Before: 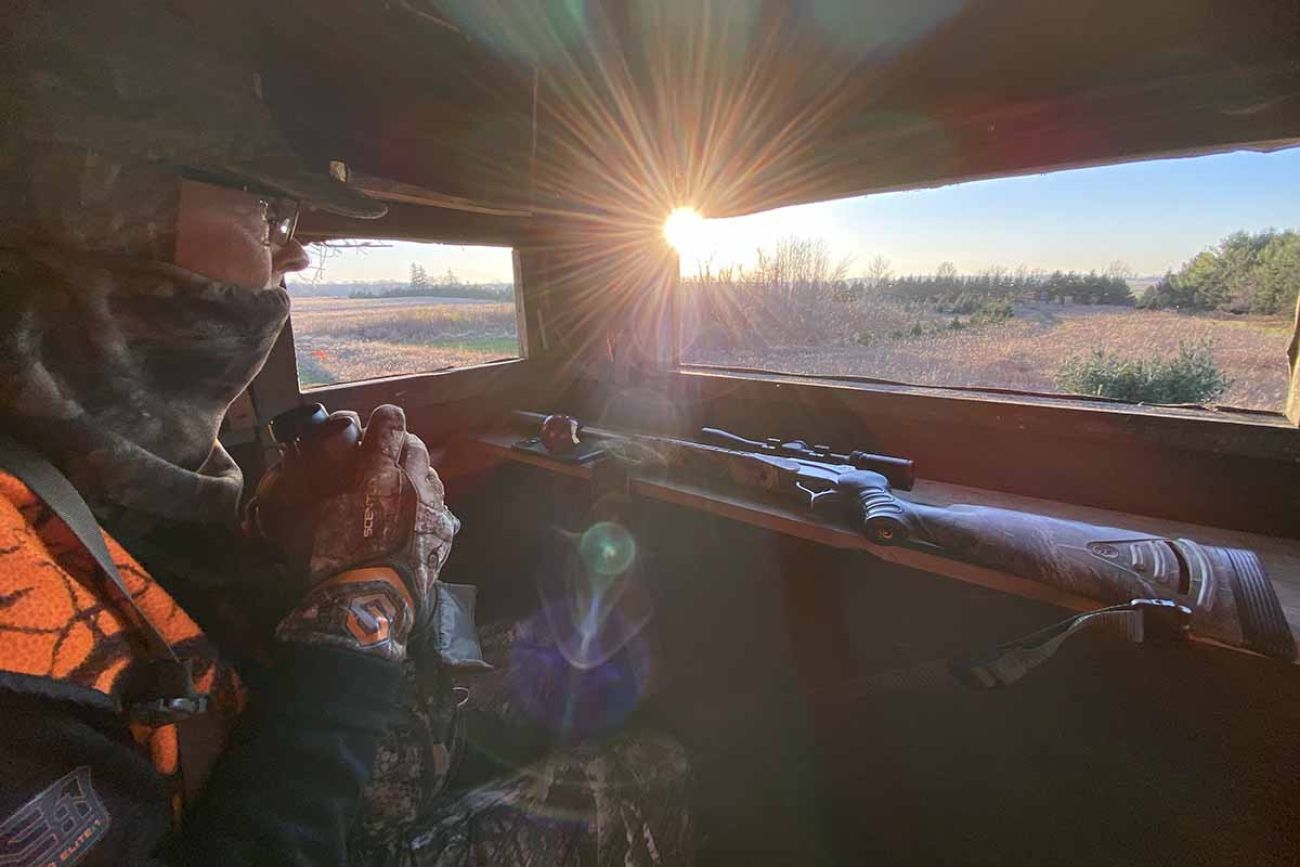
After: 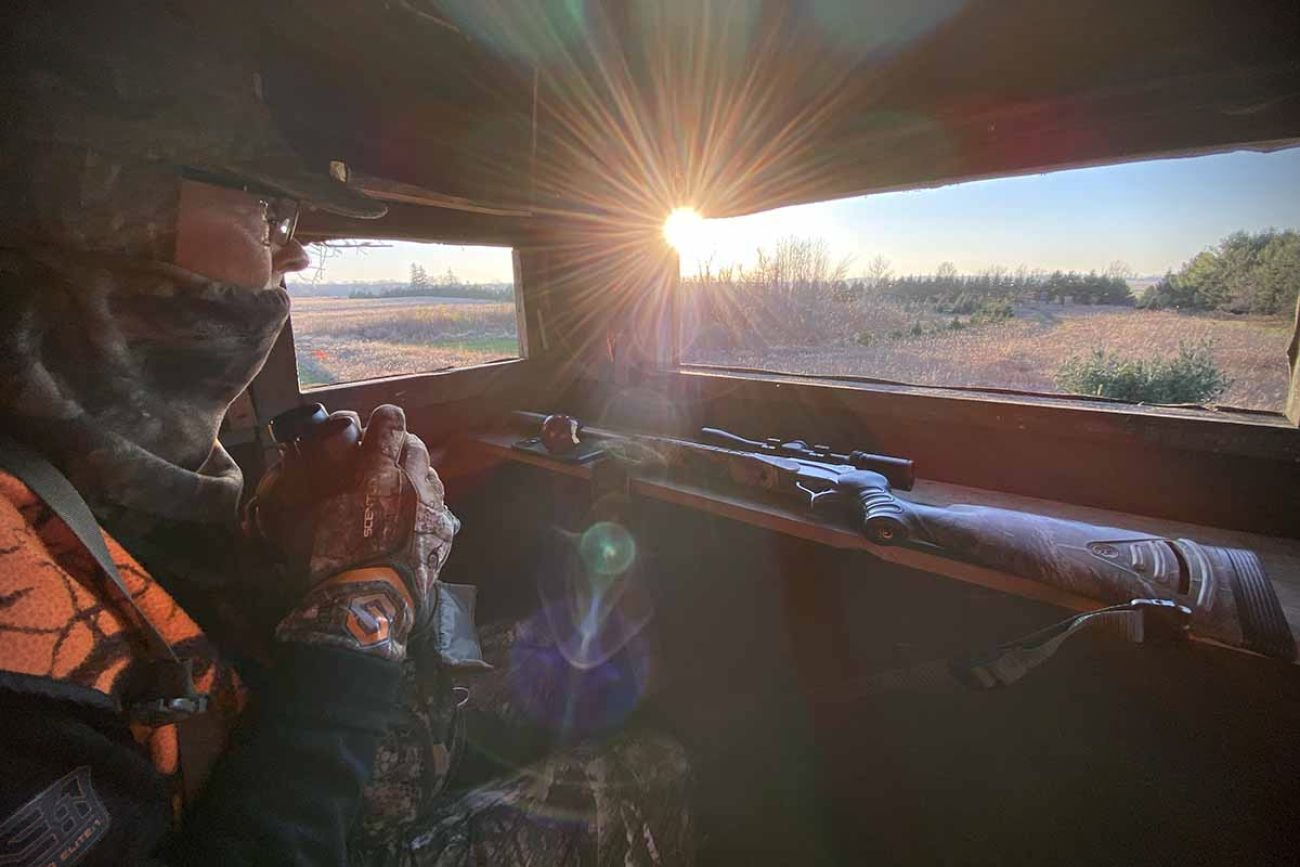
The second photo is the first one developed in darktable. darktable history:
vignetting: brightness -0.859, unbound false
